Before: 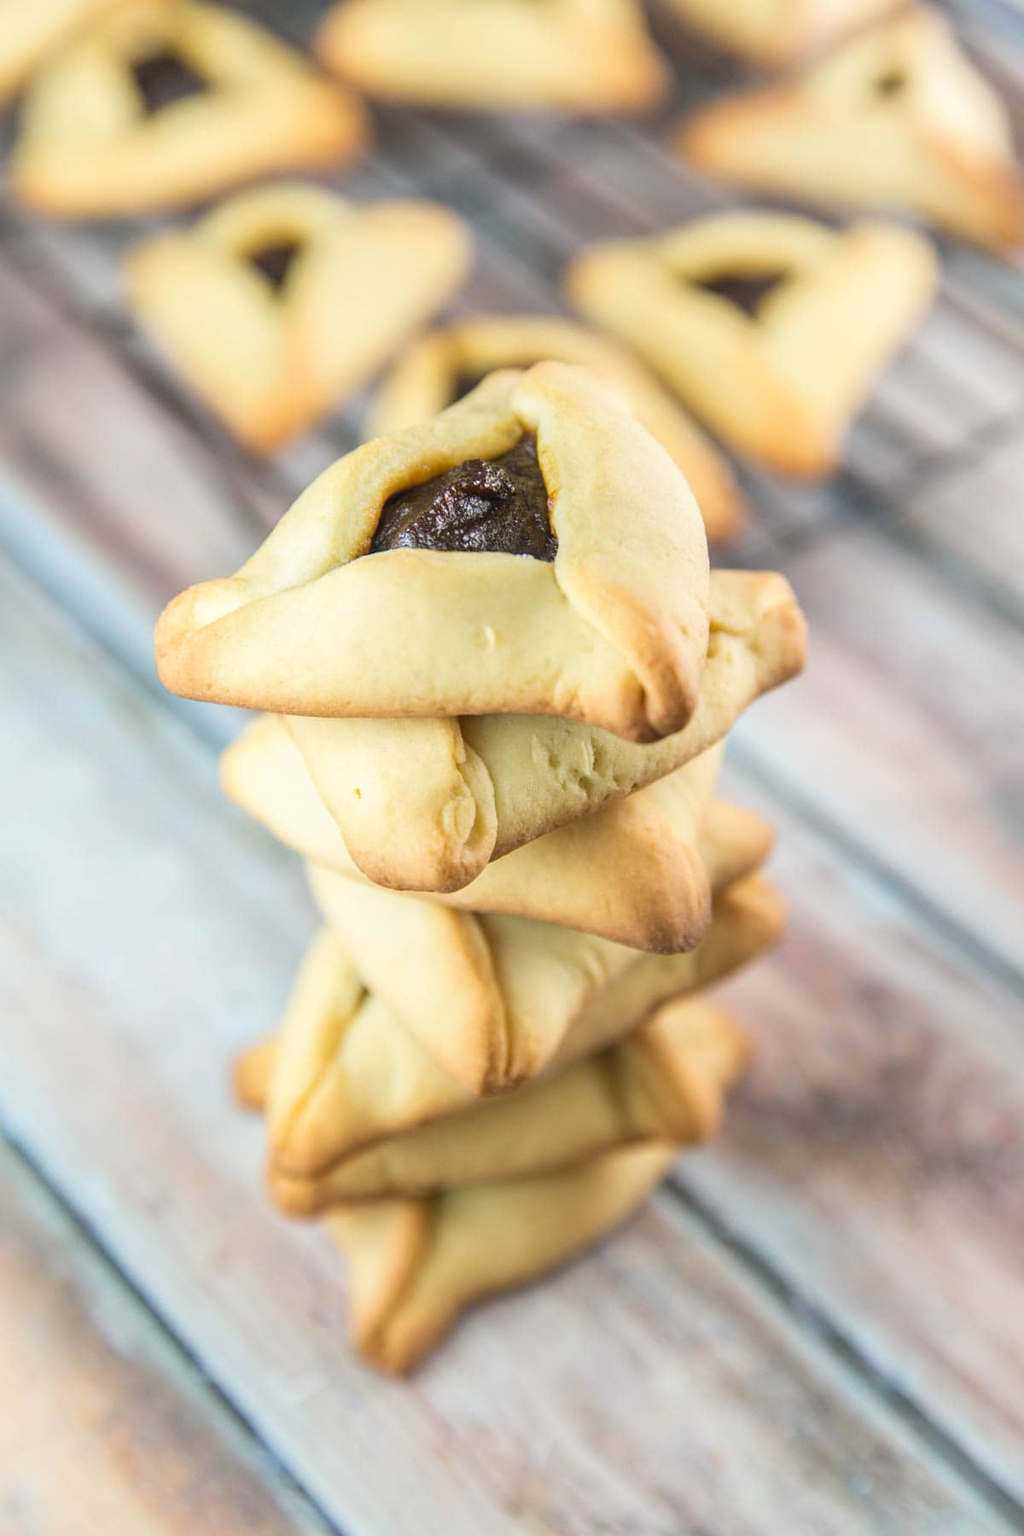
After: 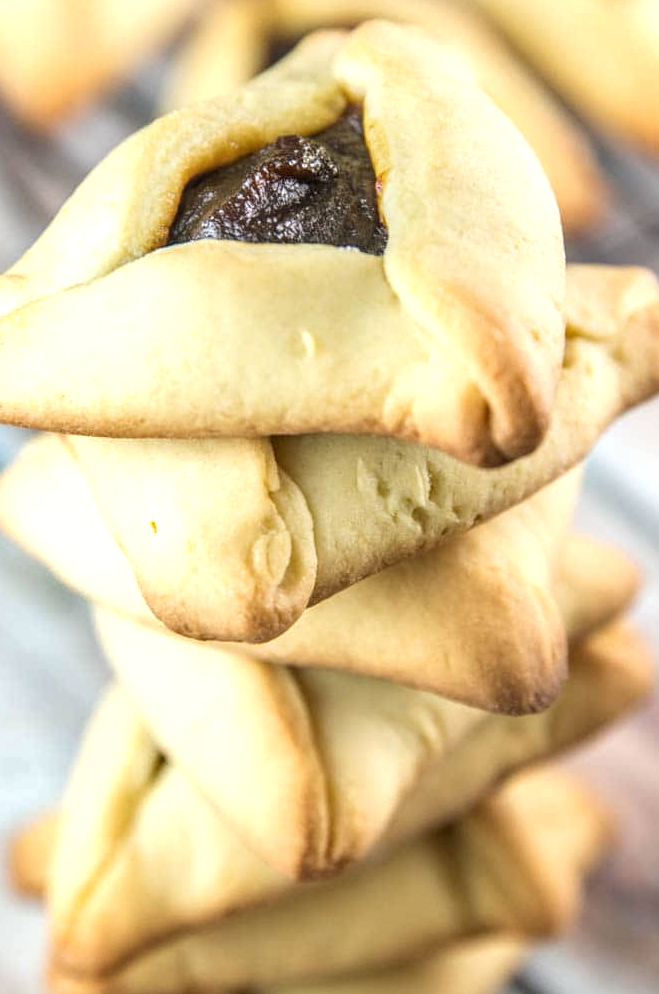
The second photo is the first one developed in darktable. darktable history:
crop and rotate: left 22.196%, top 22.395%, right 22.818%, bottom 22.37%
local contrast: detail 130%
shadows and highlights: radius 47.7, white point adjustment 6.77, compress 79.61%, soften with gaussian
